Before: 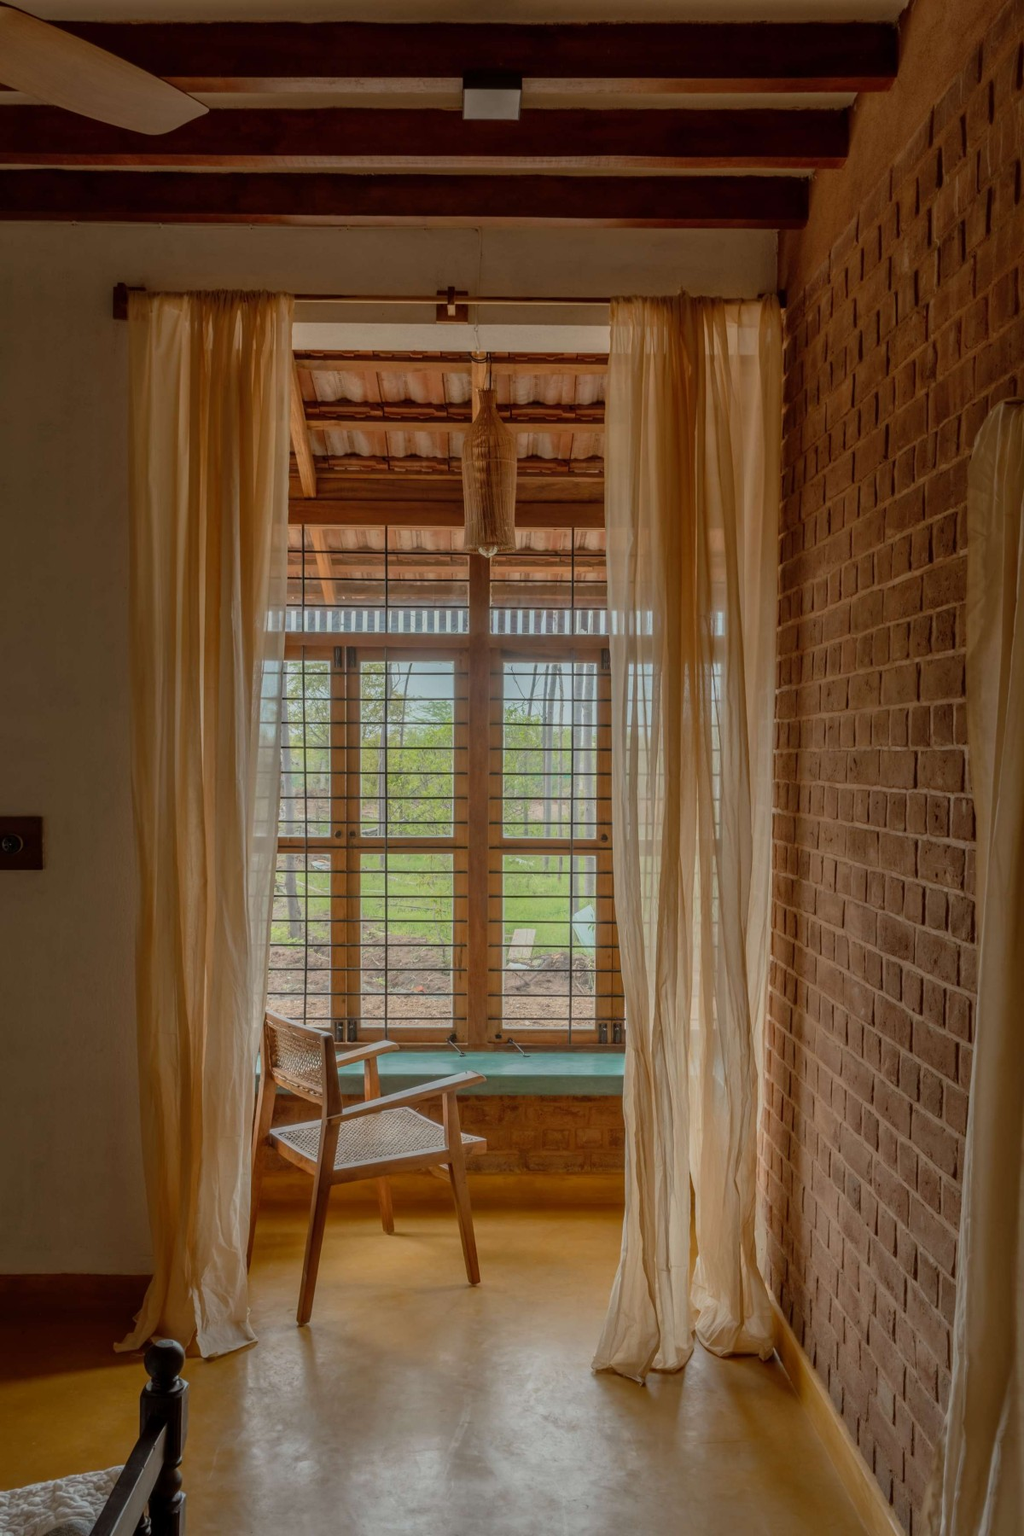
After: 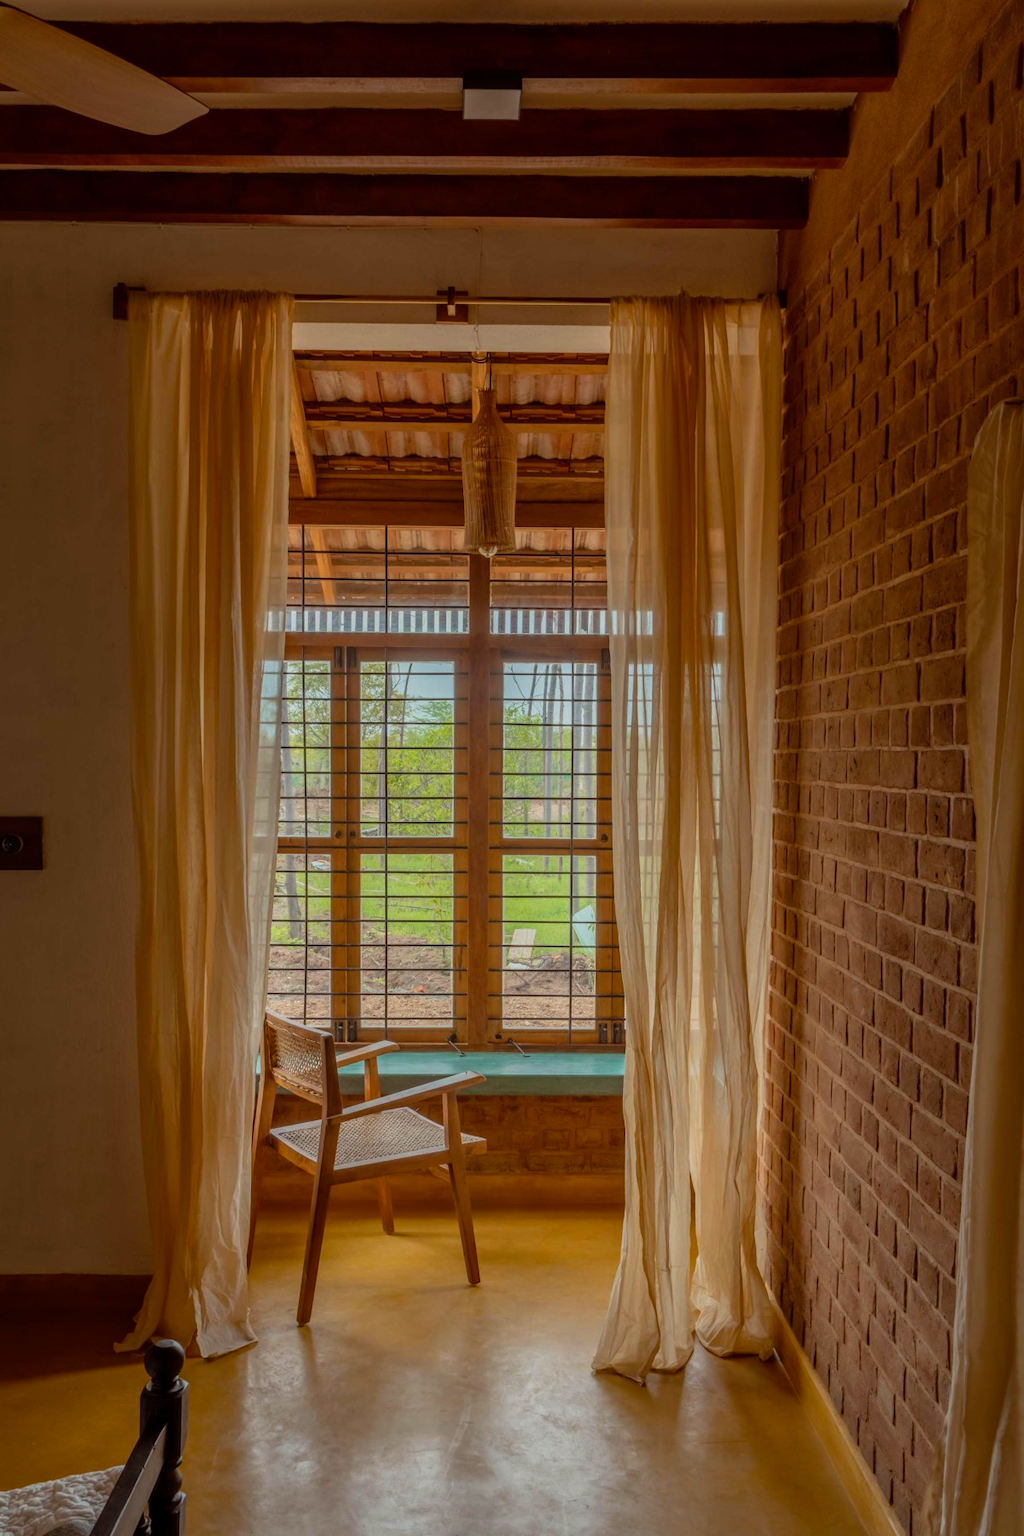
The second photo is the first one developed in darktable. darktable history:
color balance rgb: shadows lift › chroma 4.344%, shadows lift › hue 26.74°, perceptual saturation grading › global saturation -0.014%, perceptual brilliance grading › highlights 4.396%, perceptual brilliance grading › shadows -9.994%, global vibrance 44.48%
